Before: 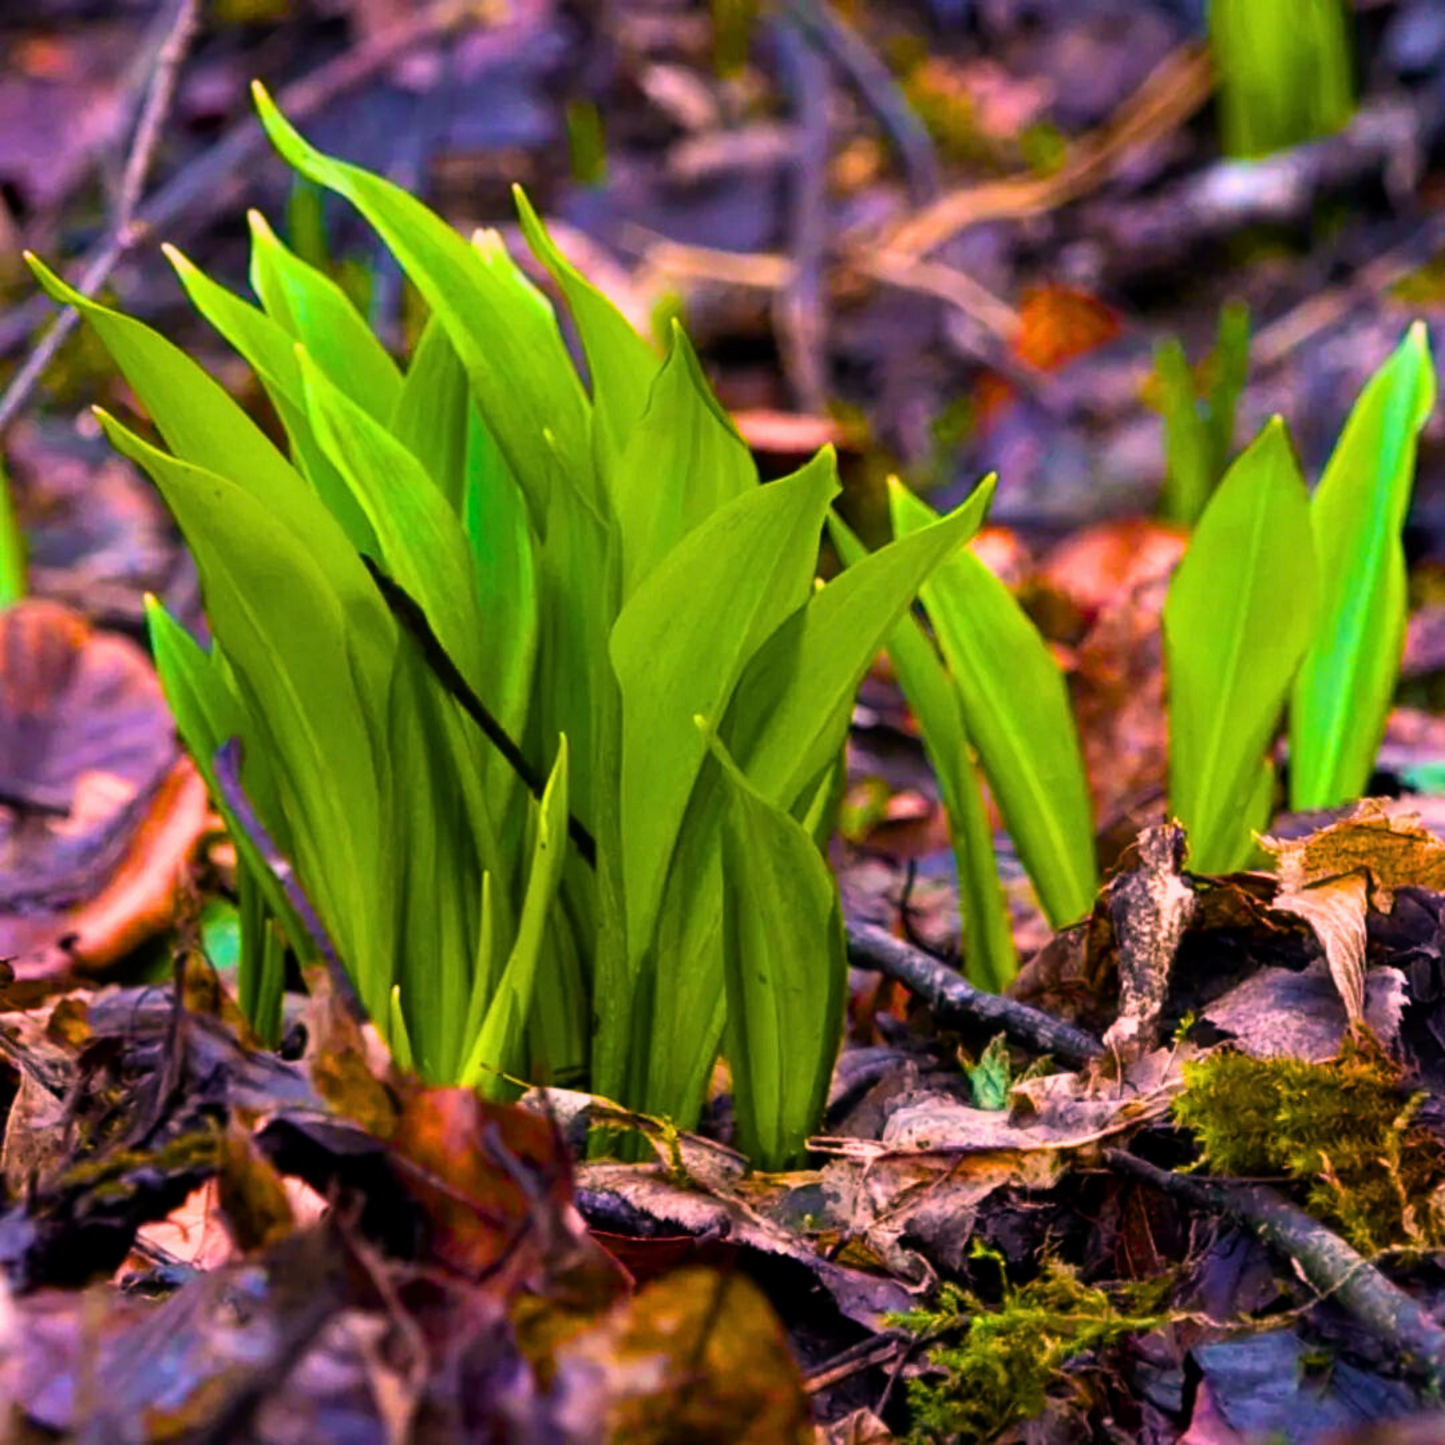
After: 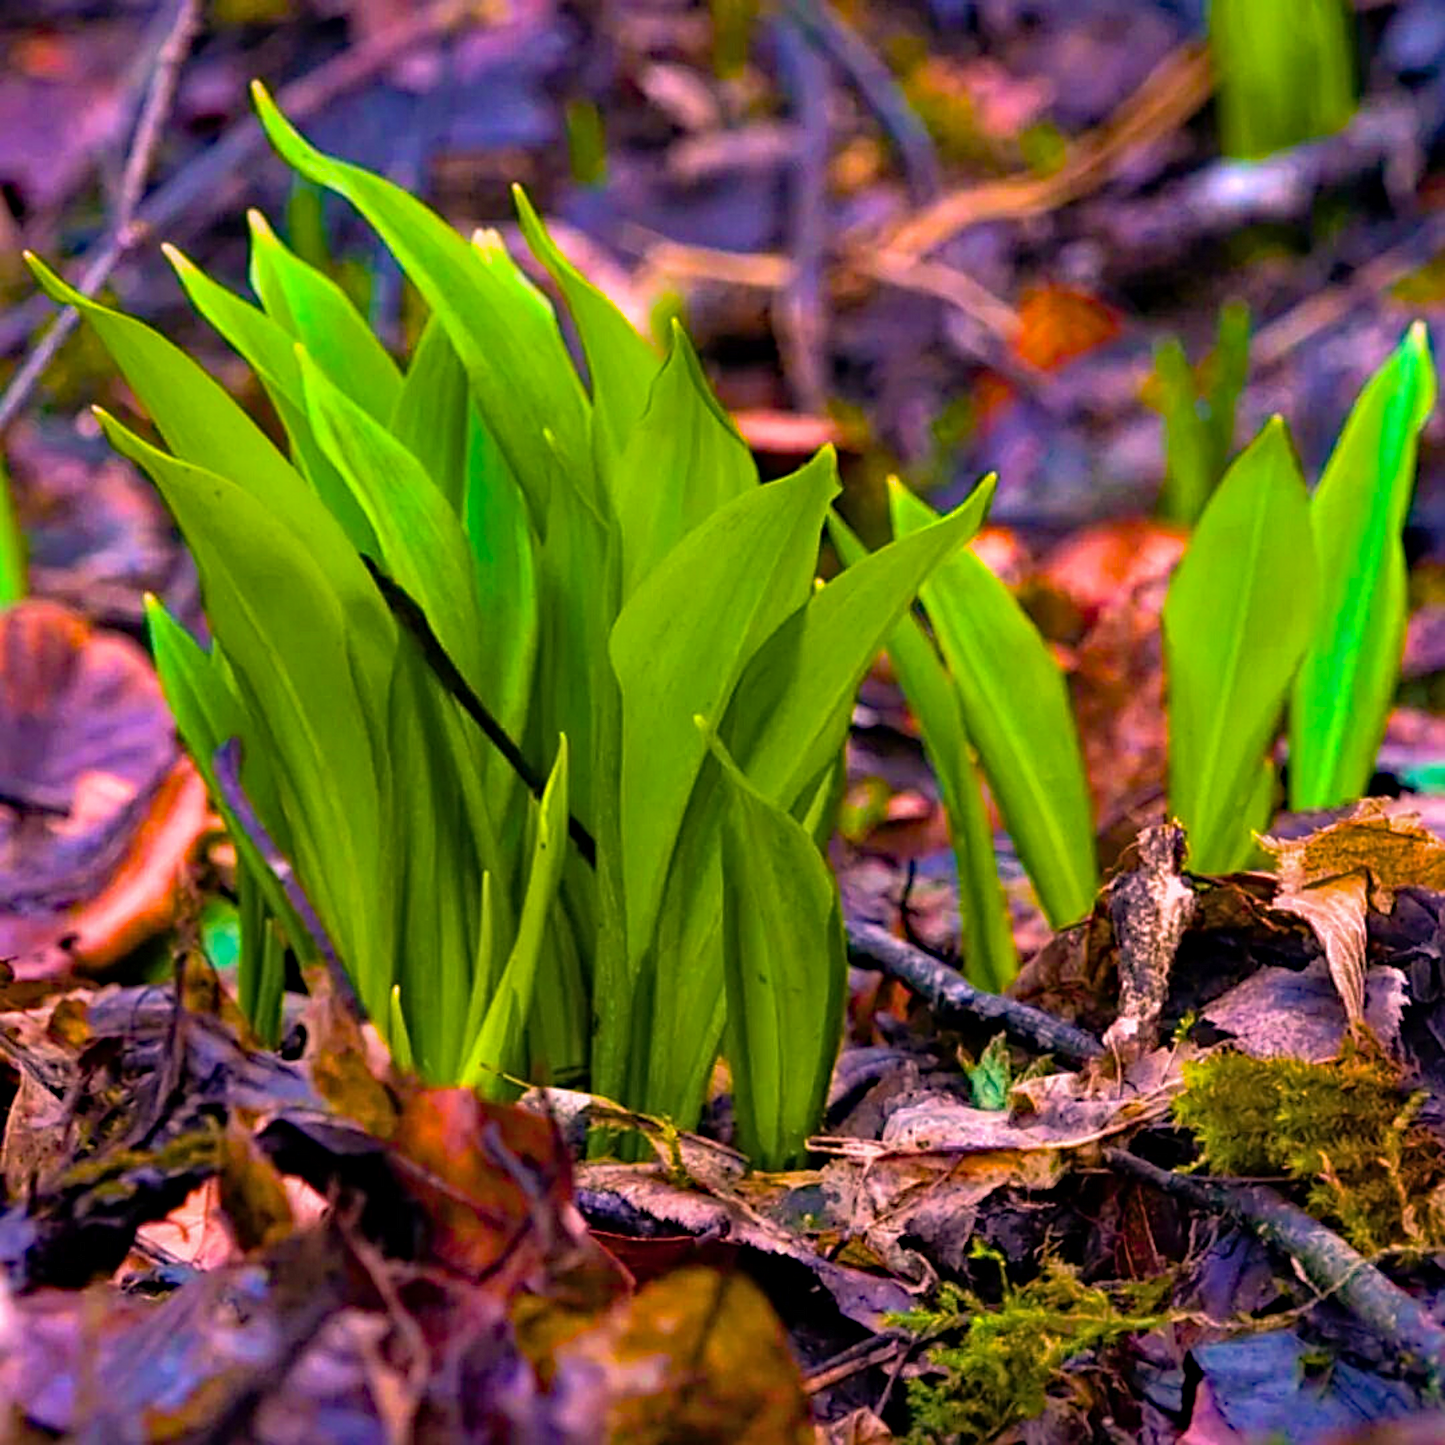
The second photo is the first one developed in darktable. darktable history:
haze removal: strength 0.286, distance 0.247, compatibility mode true, adaptive false
sharpen: on, module defaults
shadows and highlights: on, module defaults
tone equalizer: on, module defaults
